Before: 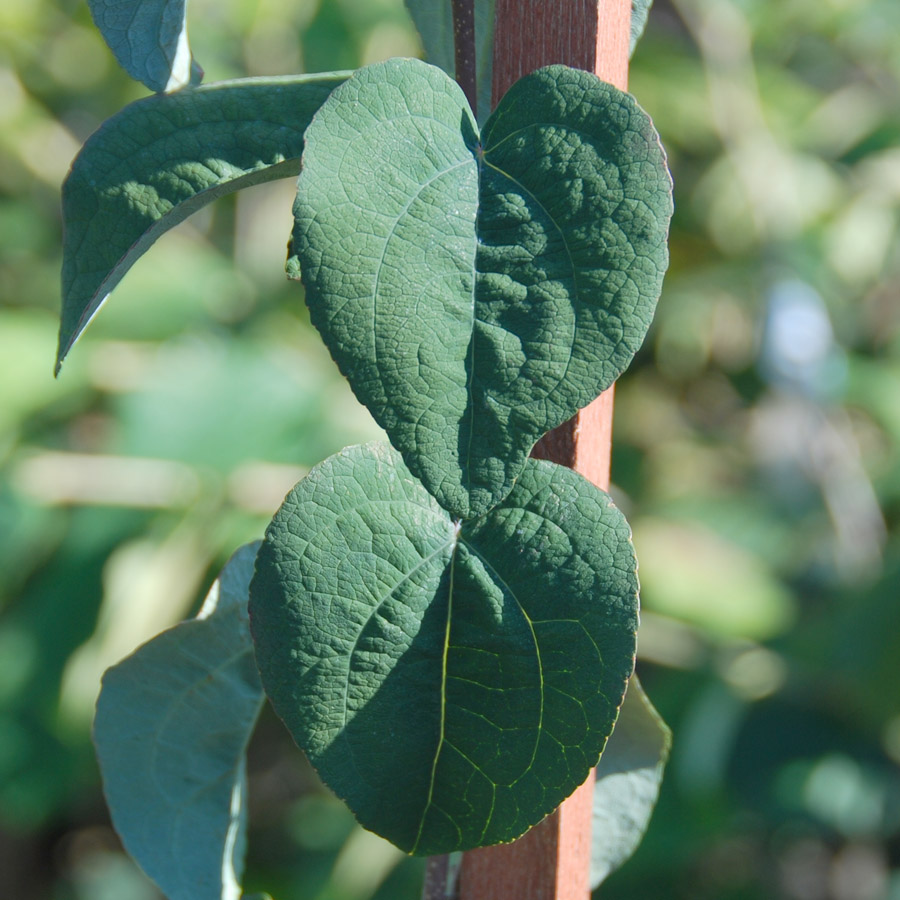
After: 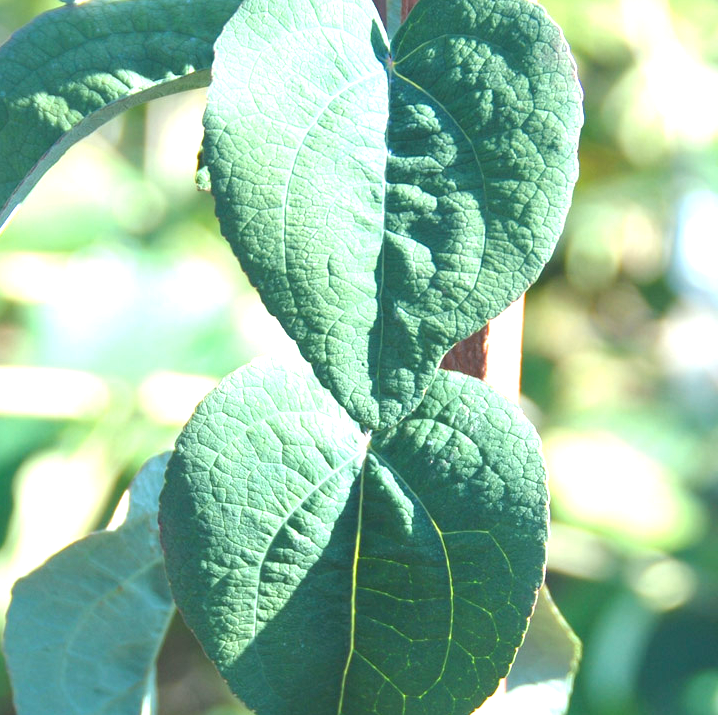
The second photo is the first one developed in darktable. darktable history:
crop and rotate: left 10.108%, top 9.982%, right 10.067%, bottom 10.485%
exposure: black level correction 0, exposure 1.485 EV, compensate highlight preservation false
